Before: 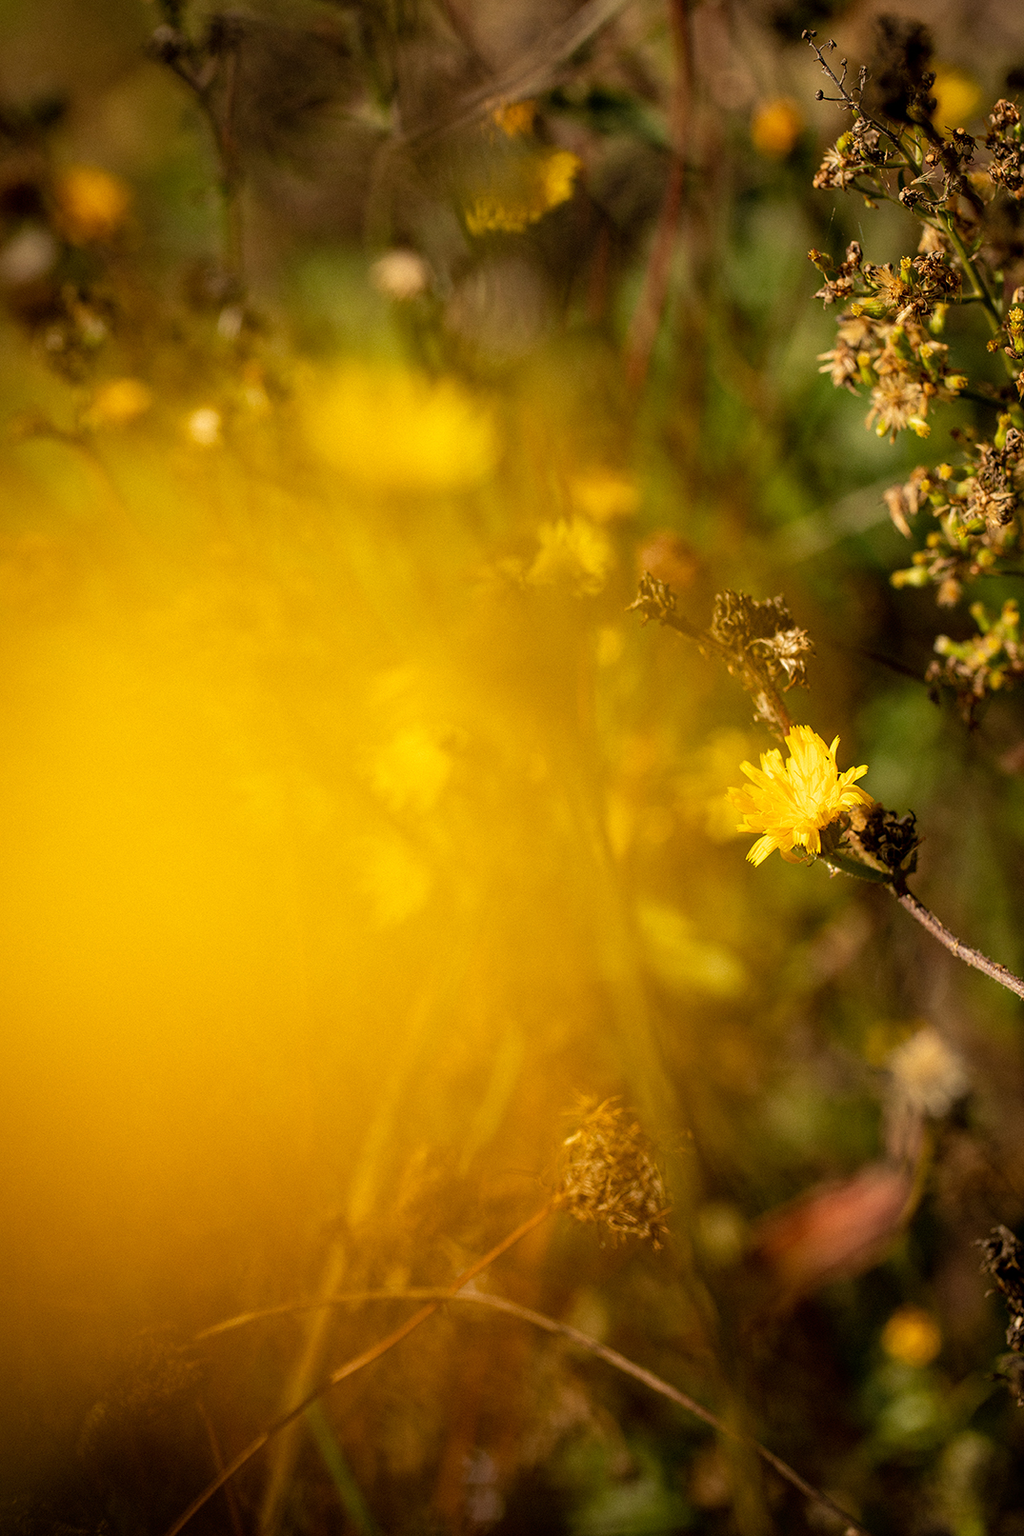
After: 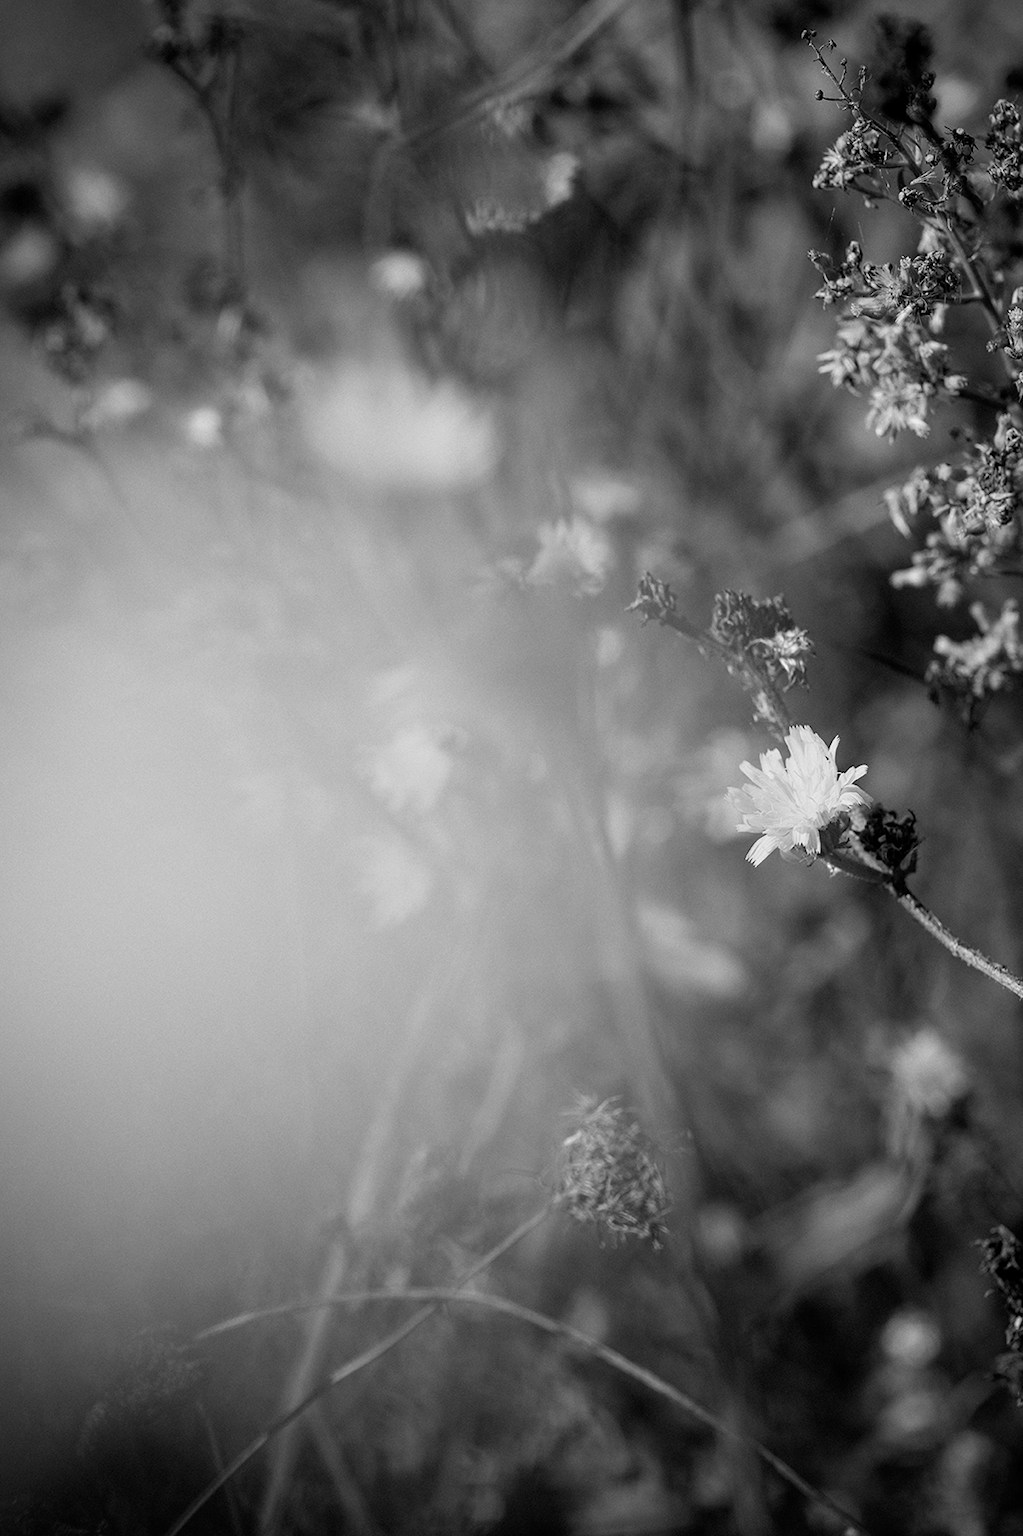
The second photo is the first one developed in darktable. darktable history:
white balance: red 1, blue 1
color balance rgb: perceptual saturation grading › global saturation 20%, perceptual saturation grading › highlights -25%, perceptual saturation grading › shadows 25%
monochrome: on, module defaults
vignetting: fall-off start 91.19%
